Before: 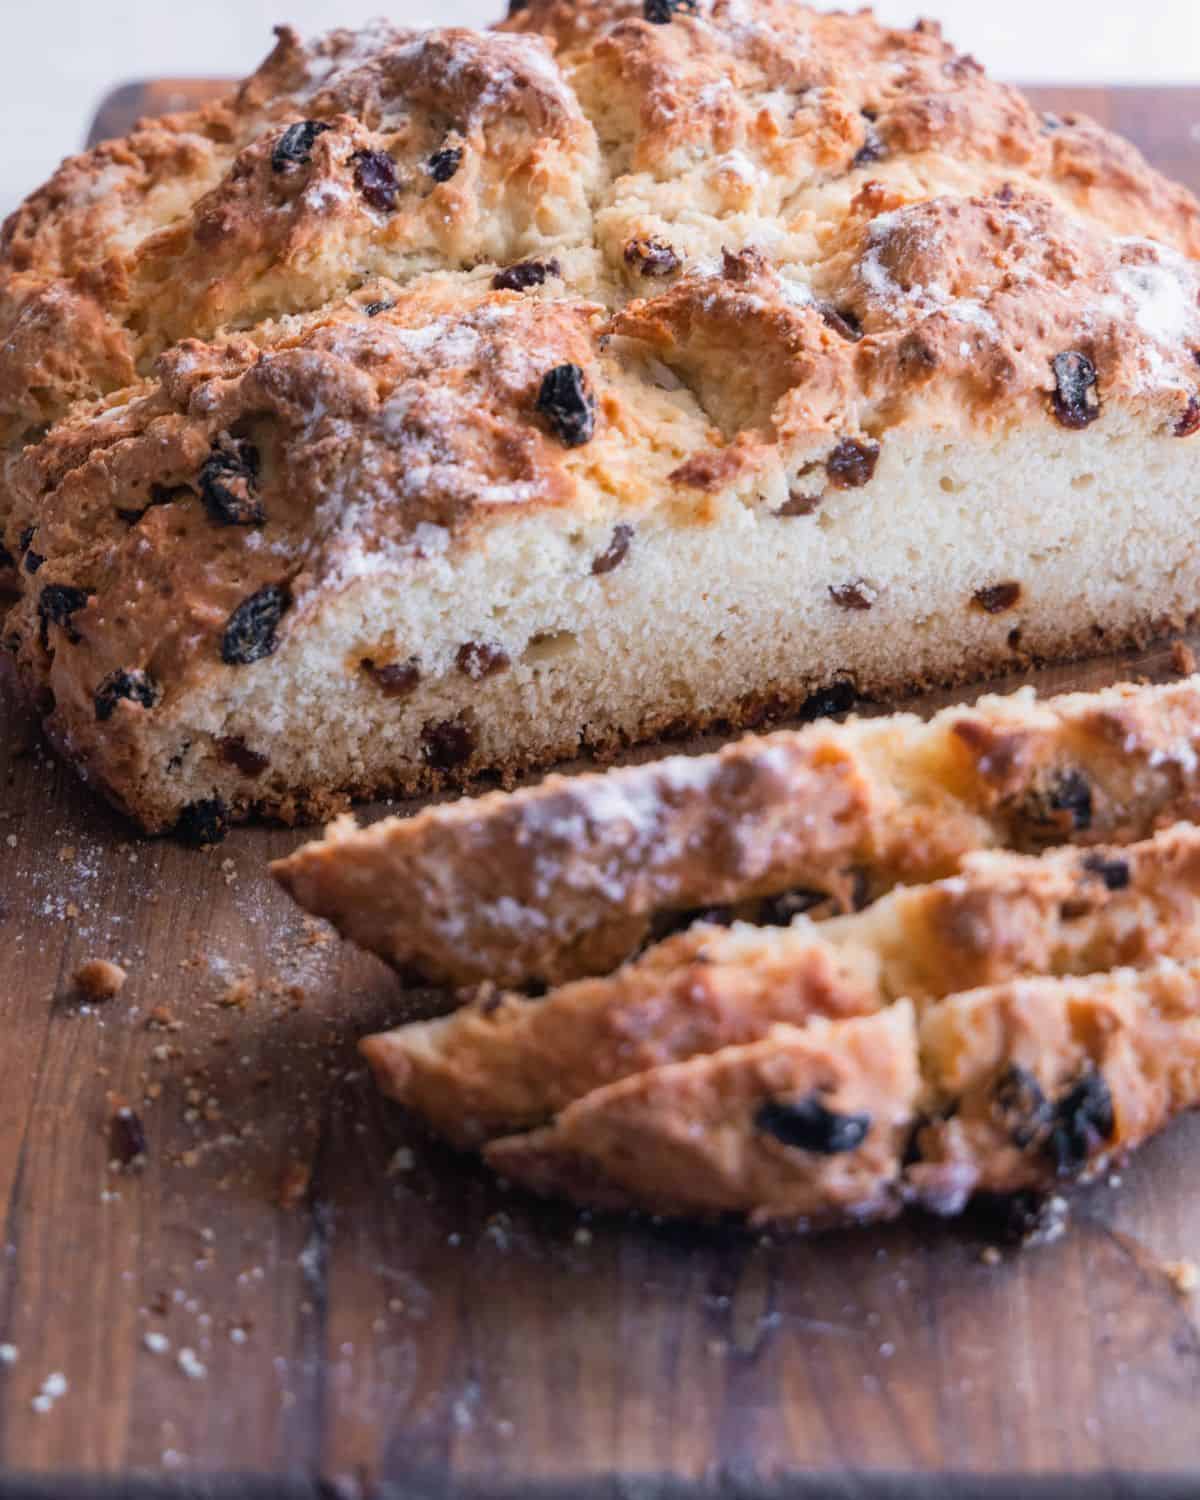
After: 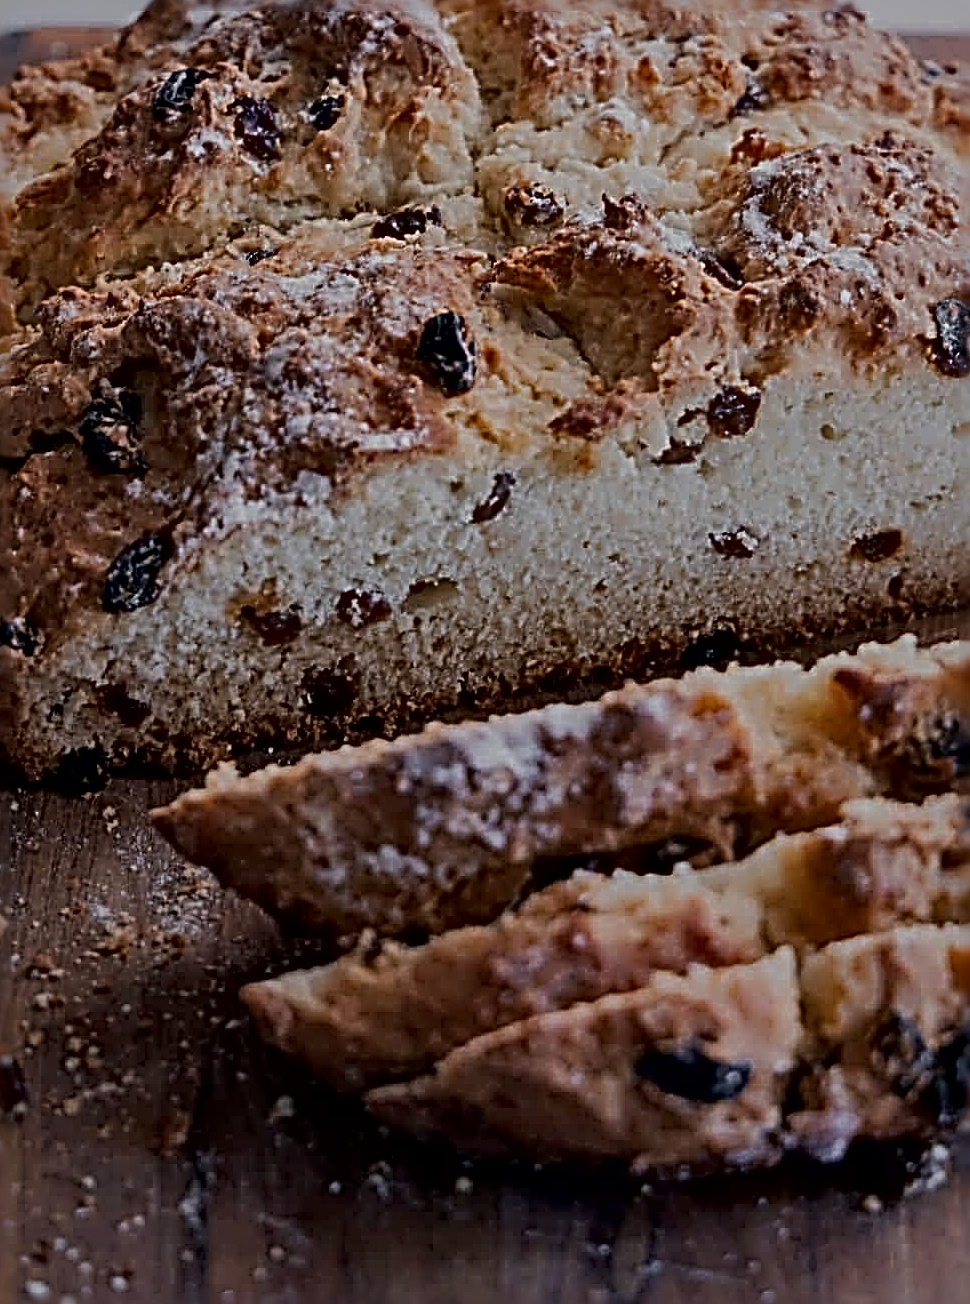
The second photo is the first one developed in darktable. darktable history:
local contrast: mode bilateral grid, contrast 25, coarseness 47, detail 151%, midtone range 0.2
exposure: exposure -1.468 EV, compensate highlight preservation false
sharpen: radius 4.001, amount 2
crop: left 9.929%, top 3.475%, right 9.188%, bottom 9.529%
